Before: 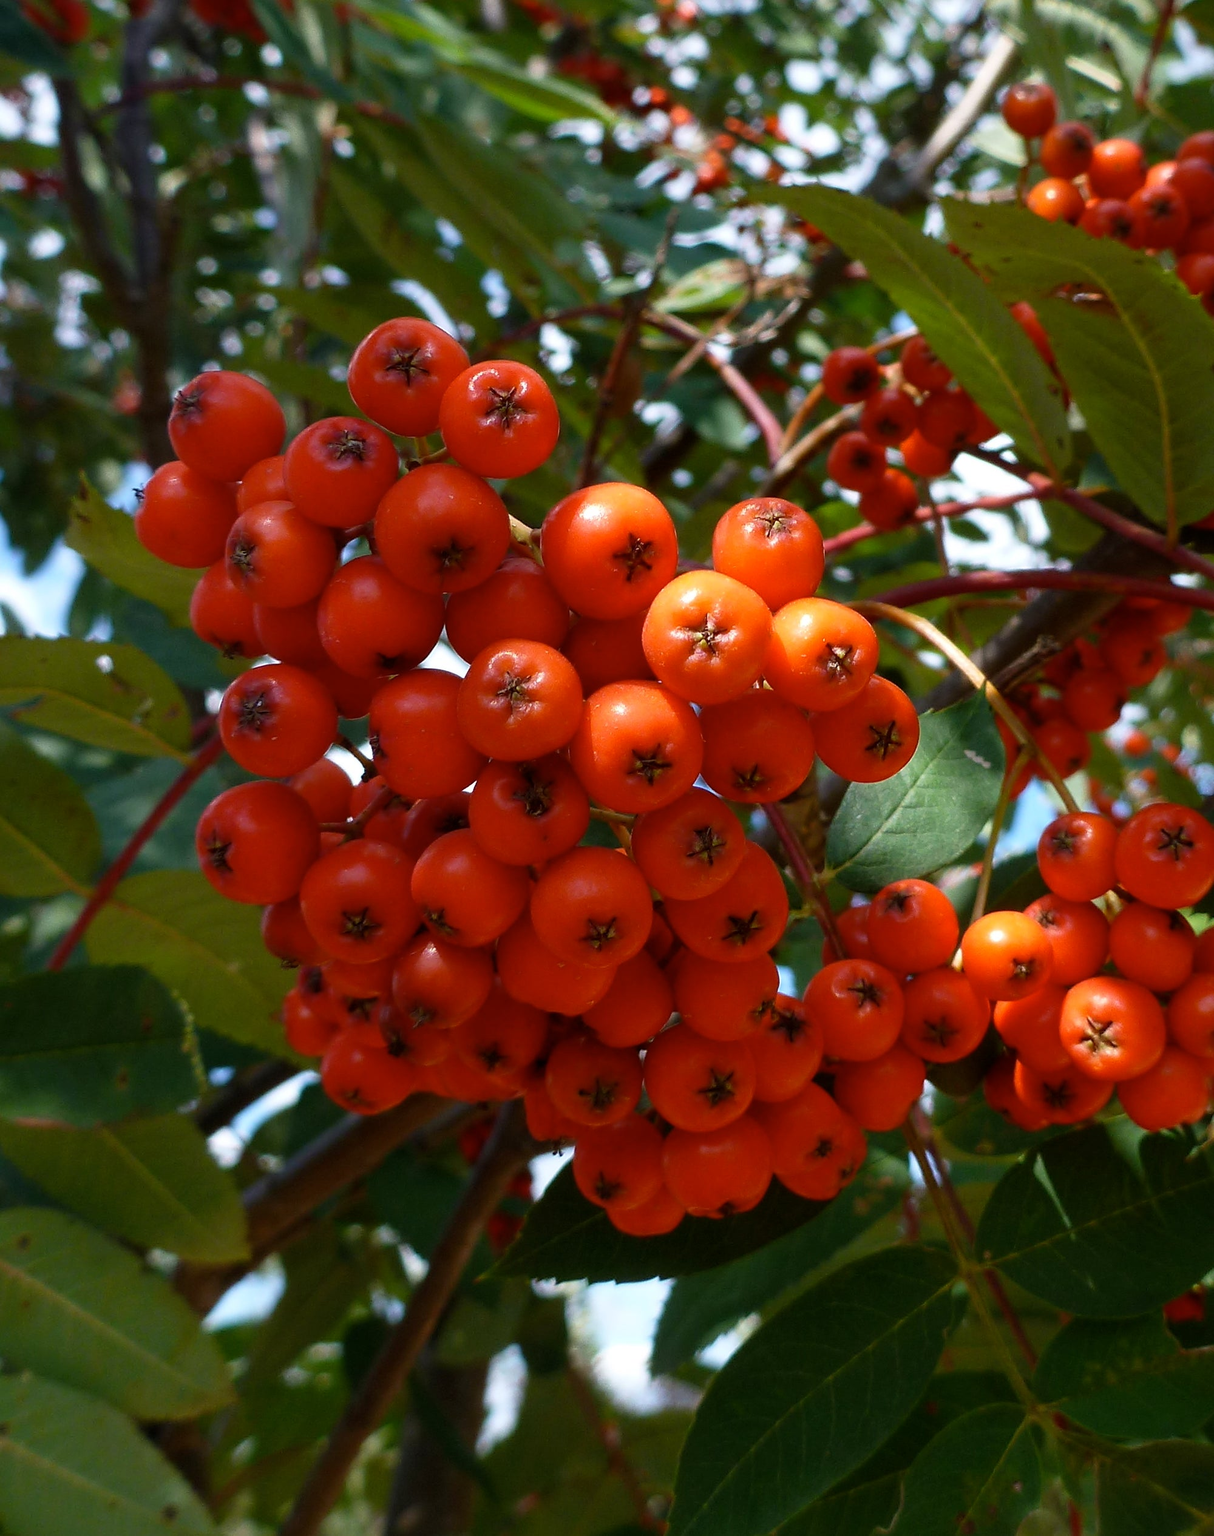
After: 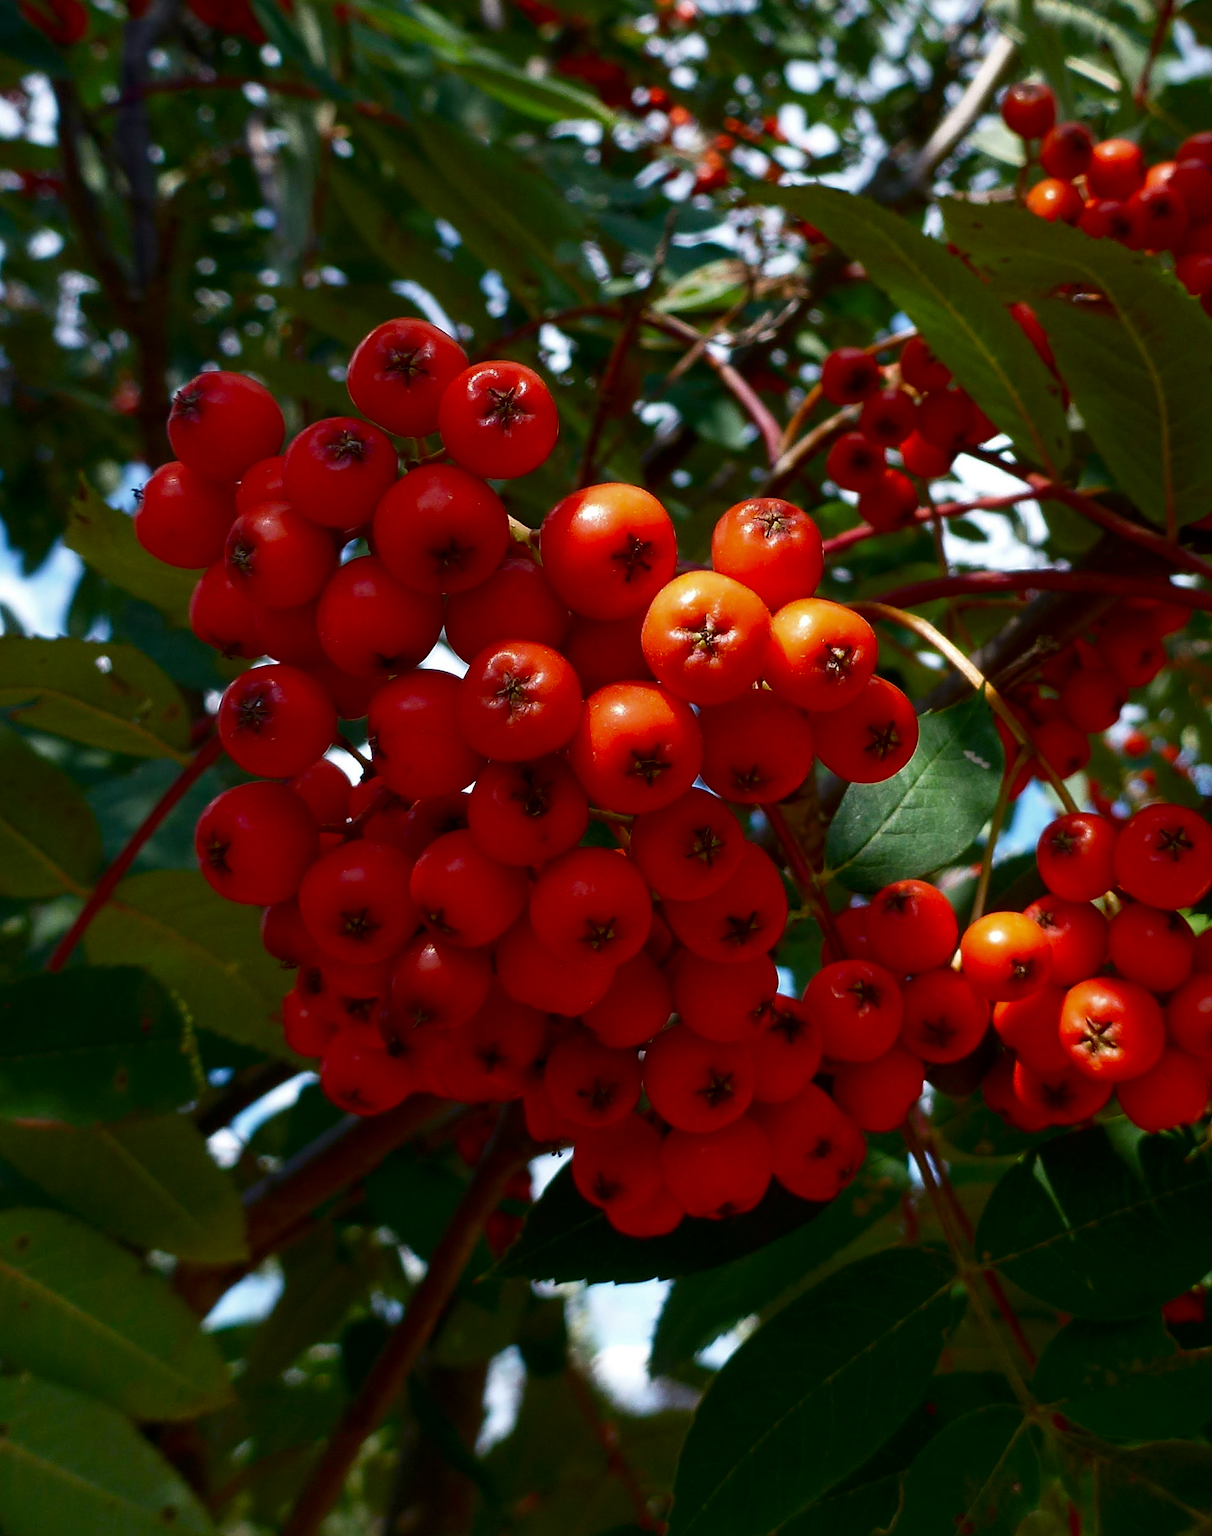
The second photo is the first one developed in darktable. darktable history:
contrast brightness saturation: brightness -0.2, saturation 0.08
crop and rotate: left 0.126%
